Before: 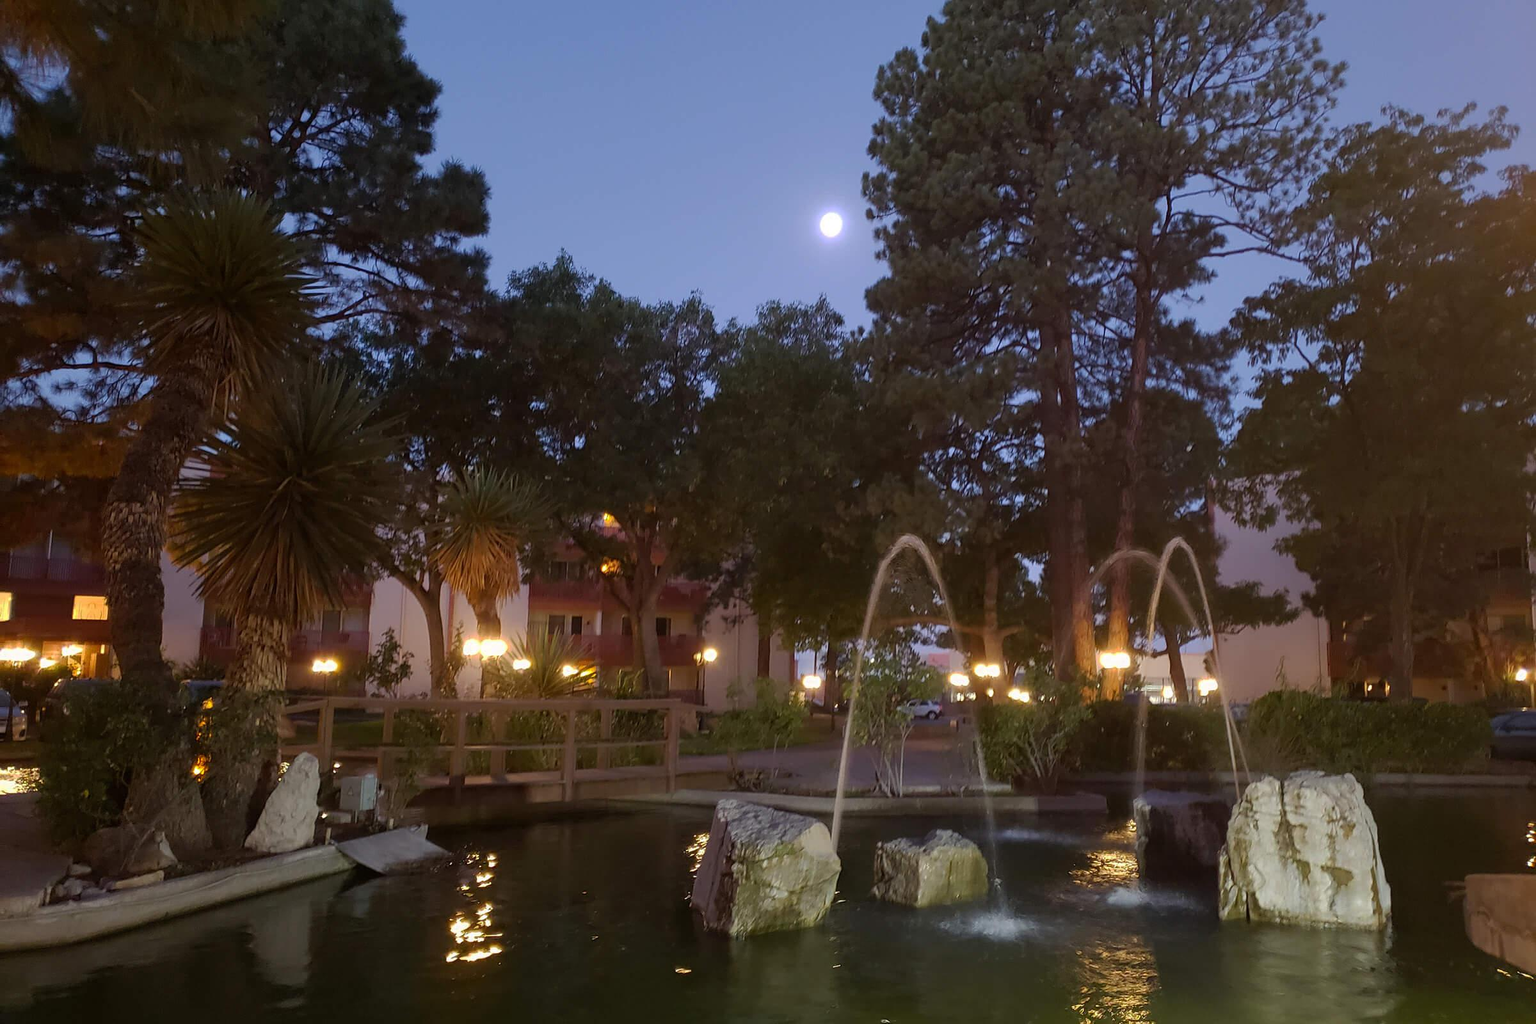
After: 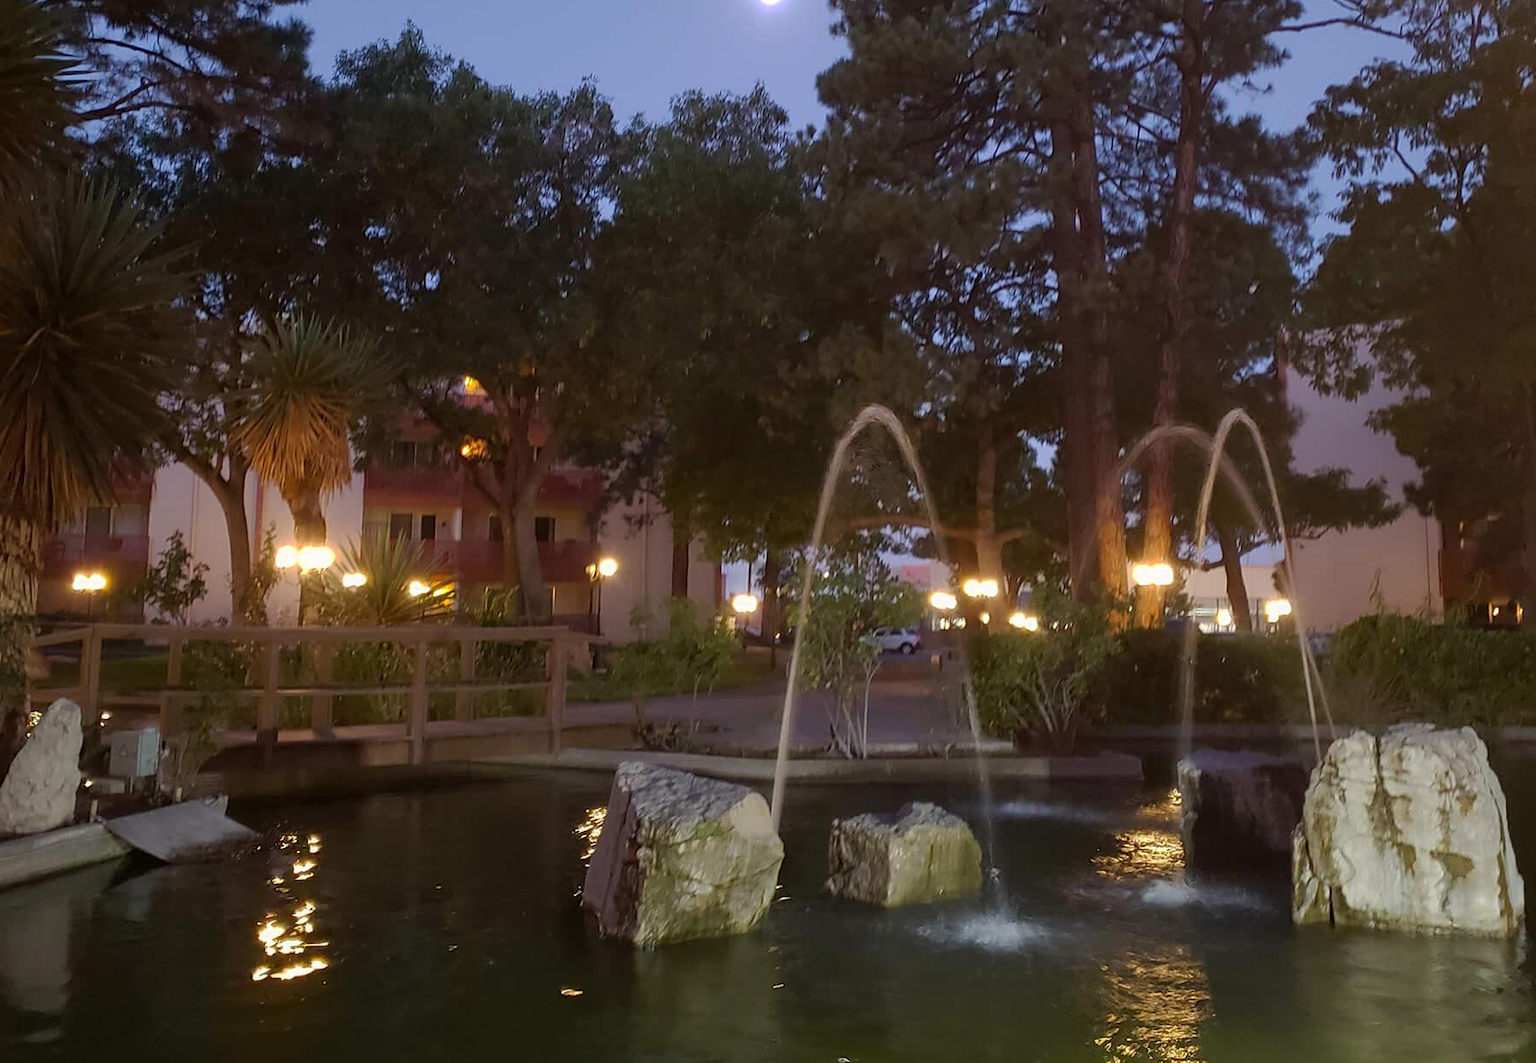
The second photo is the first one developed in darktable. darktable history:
crop: left 16.861%, top 22.85%, right 8.817%
